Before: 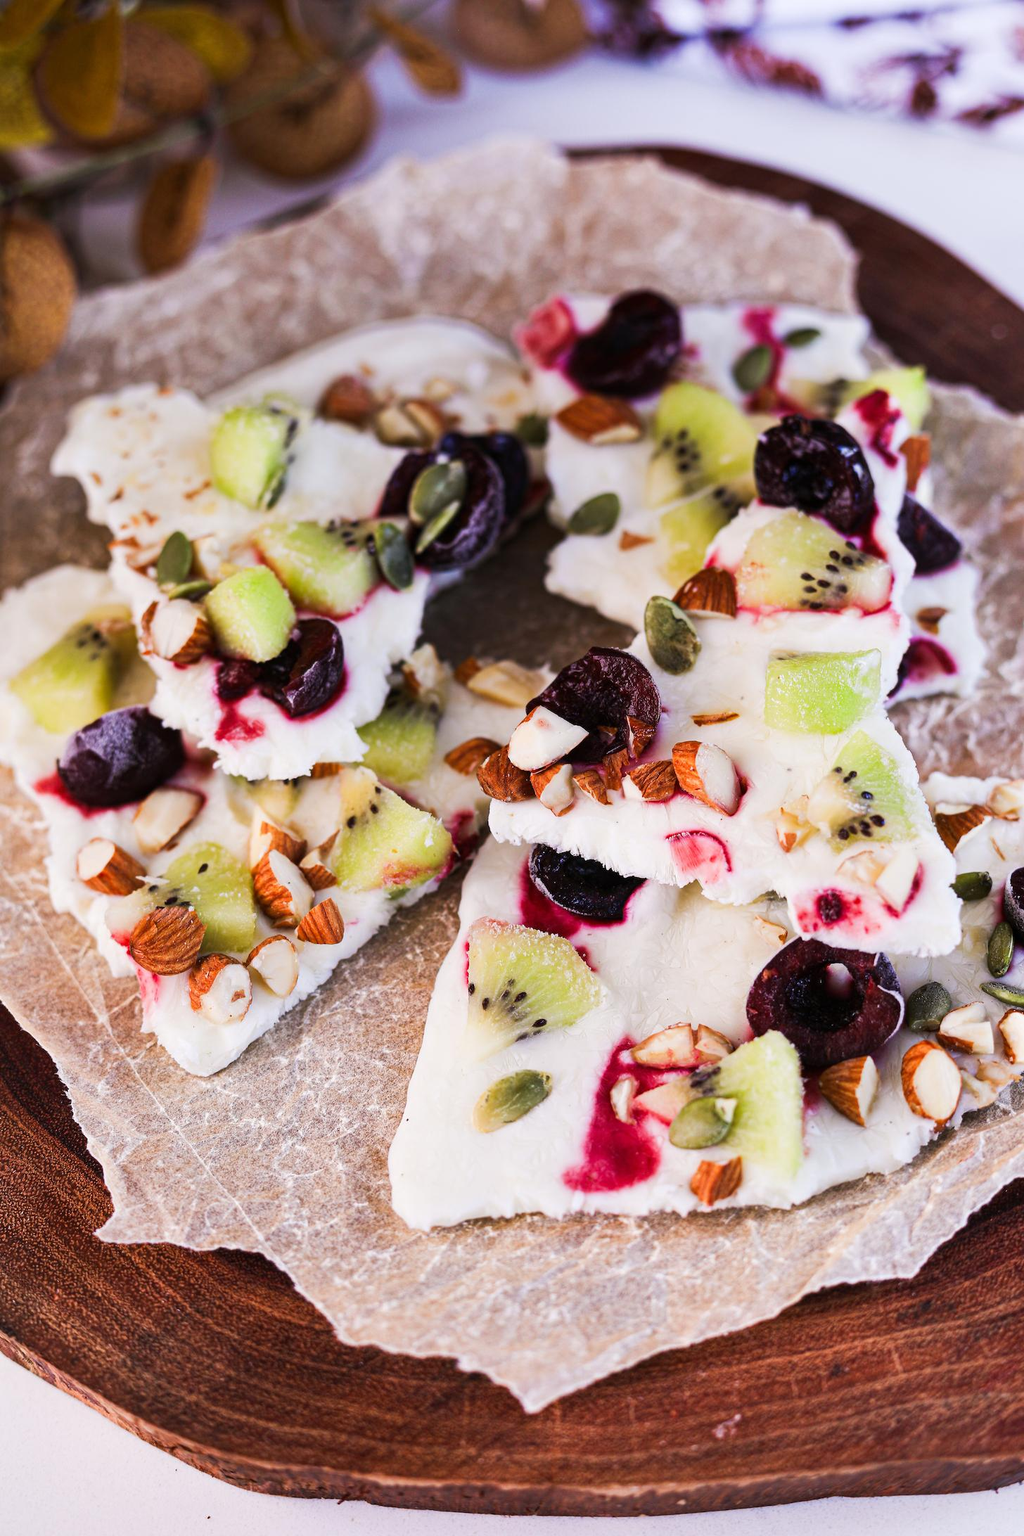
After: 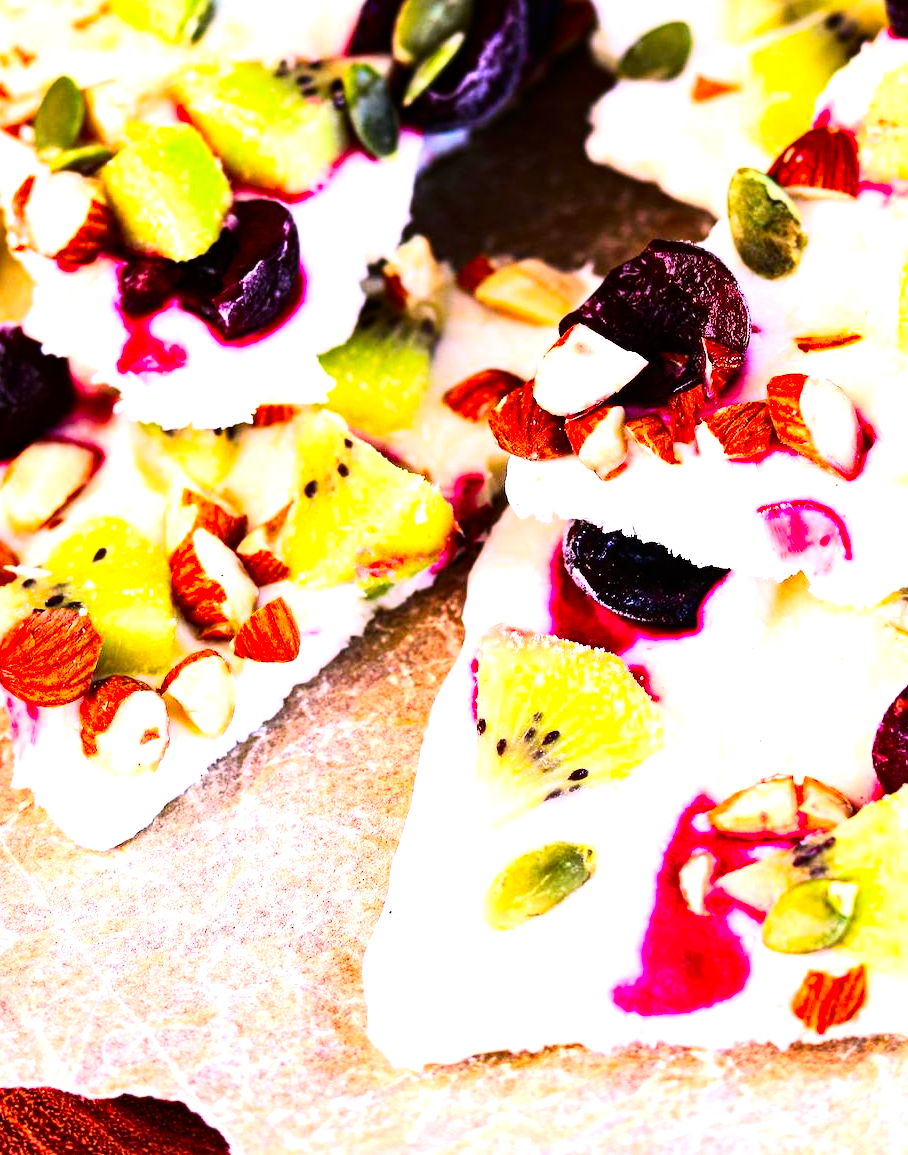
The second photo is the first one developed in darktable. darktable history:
tone equalizer: -8 EV -1.11 EV, -7 EV -1 EV, -6 EV -0.88 EV, -5 EV -0.603 EV, -3 EV 0.545 EV, -2 EV 0.879 EV, -1 EV 0.991 EV, +0 EV 1.07 EV
contrast brightness saturation: contrast 0.261, brightness 0.016, saturation 0.869
crop: left 12.995%, top 31.151%, right 24.581%, bottom 15.951%
